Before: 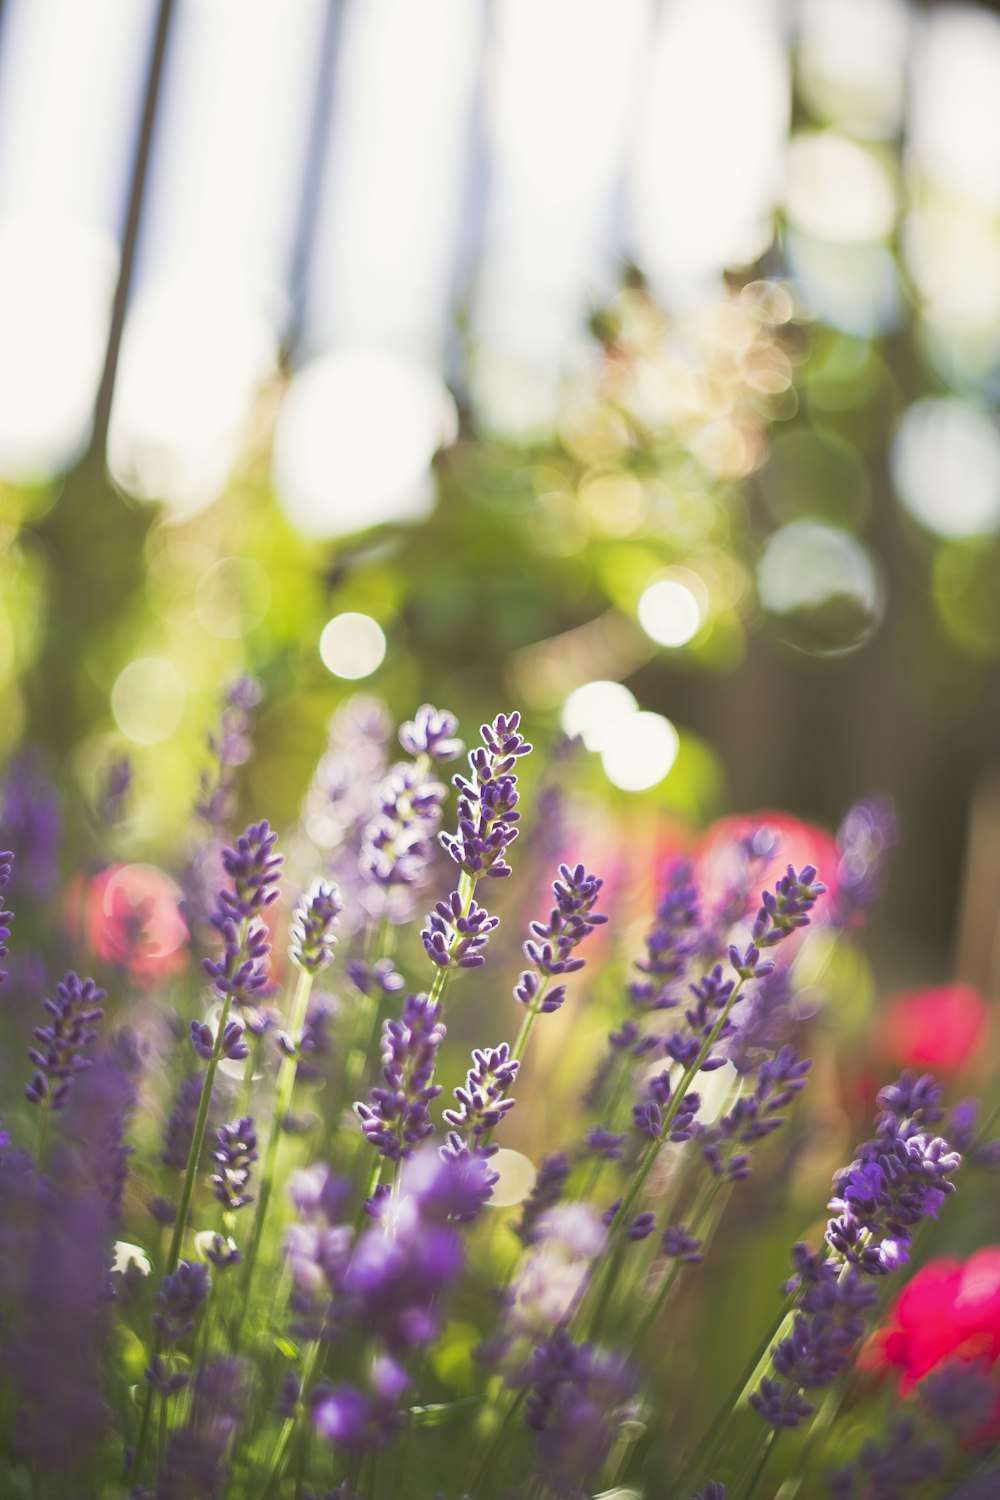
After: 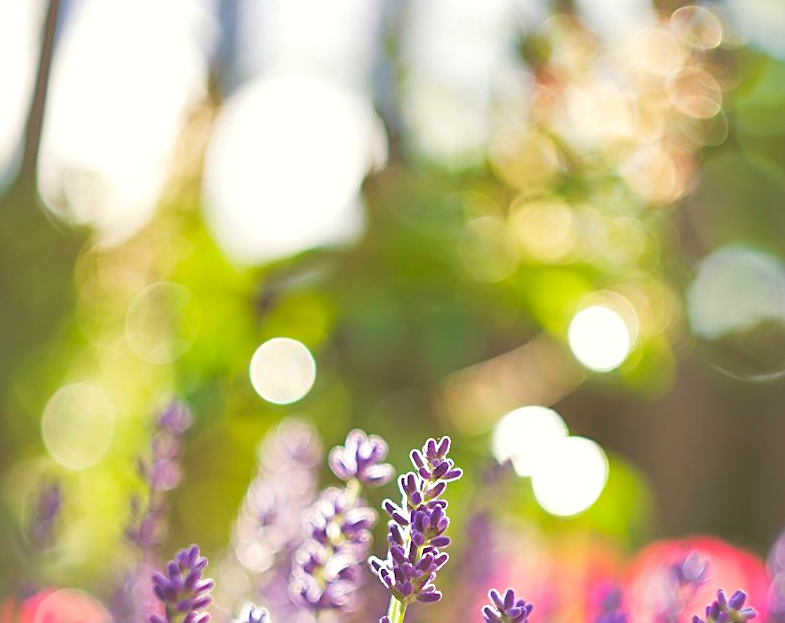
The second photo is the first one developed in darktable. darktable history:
crop: left 7.036%, top 18.398%, right 14.379%, bottom 40.043%
sharpen: on, module defaults
rgb levels: levels [[0.013, 0.434, 0.89], [0, 0.5, 1], [0, 0.5, 1]]
shadows and highlights: on, module defaults
